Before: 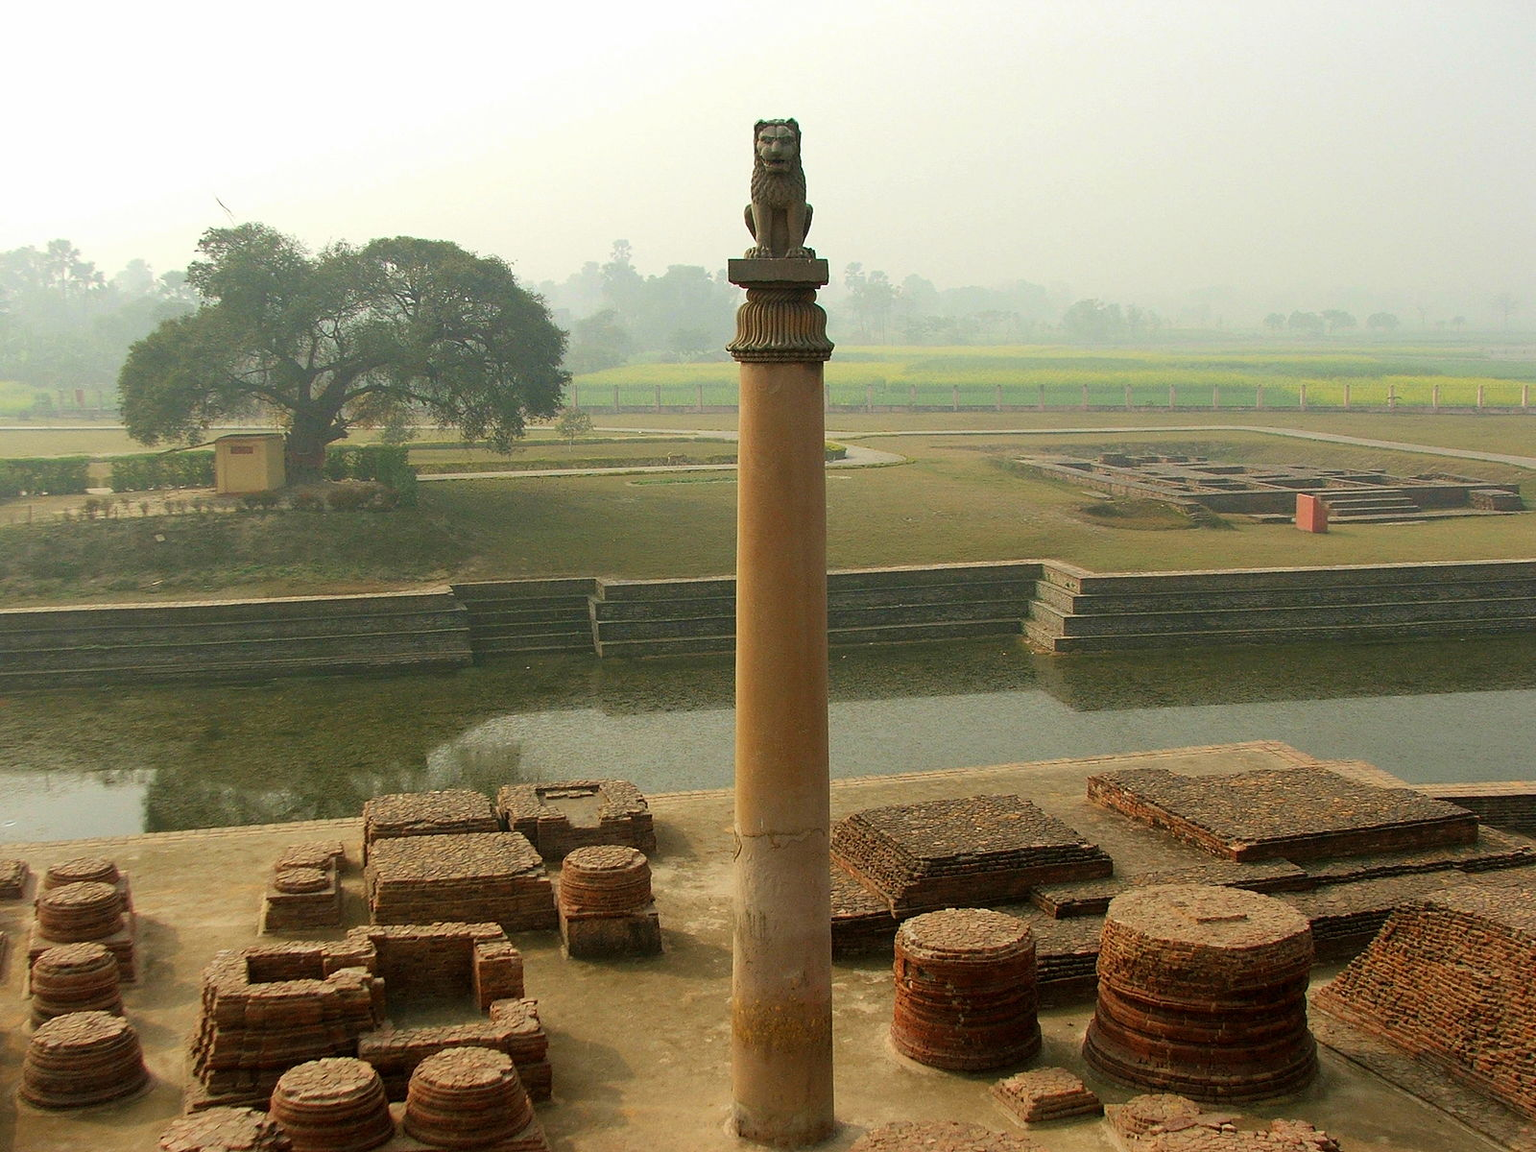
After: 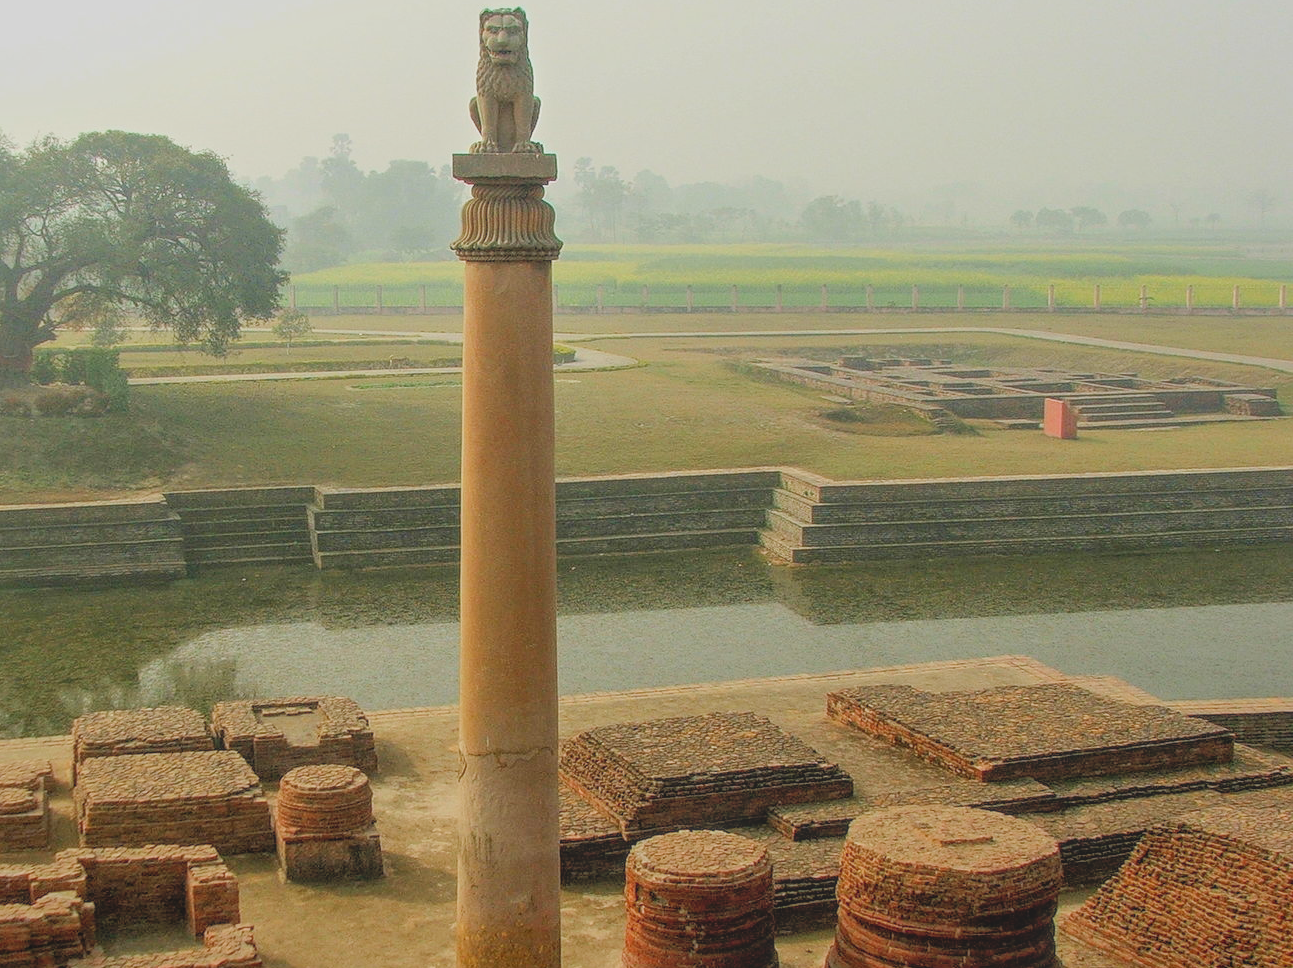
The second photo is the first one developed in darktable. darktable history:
filmic rgb: black relative exposure -7.8 EV, white relative exposure 4.27 EV, threshold 2.96 EV, hardness 3.89, enable highlight reconstruction true
local contrast: highlights 73%, shadows 14%, midtone range 0.191
exposure: black level correction 0, exposure 0.499 EV, compensate highlight preservation false
crop: left 19.133%, top 9.726%, right 0%, bottom 9.563%
shadows and highlights: on, module defaults
